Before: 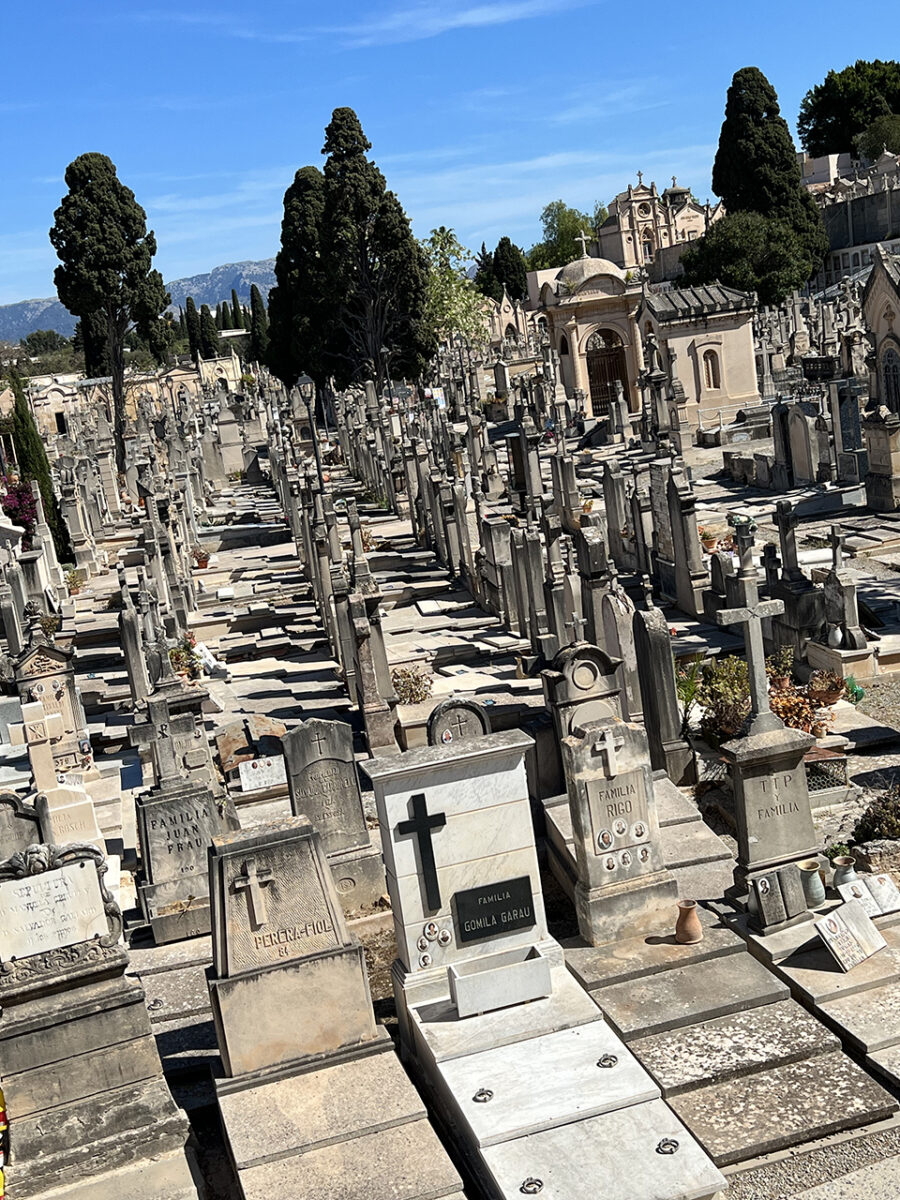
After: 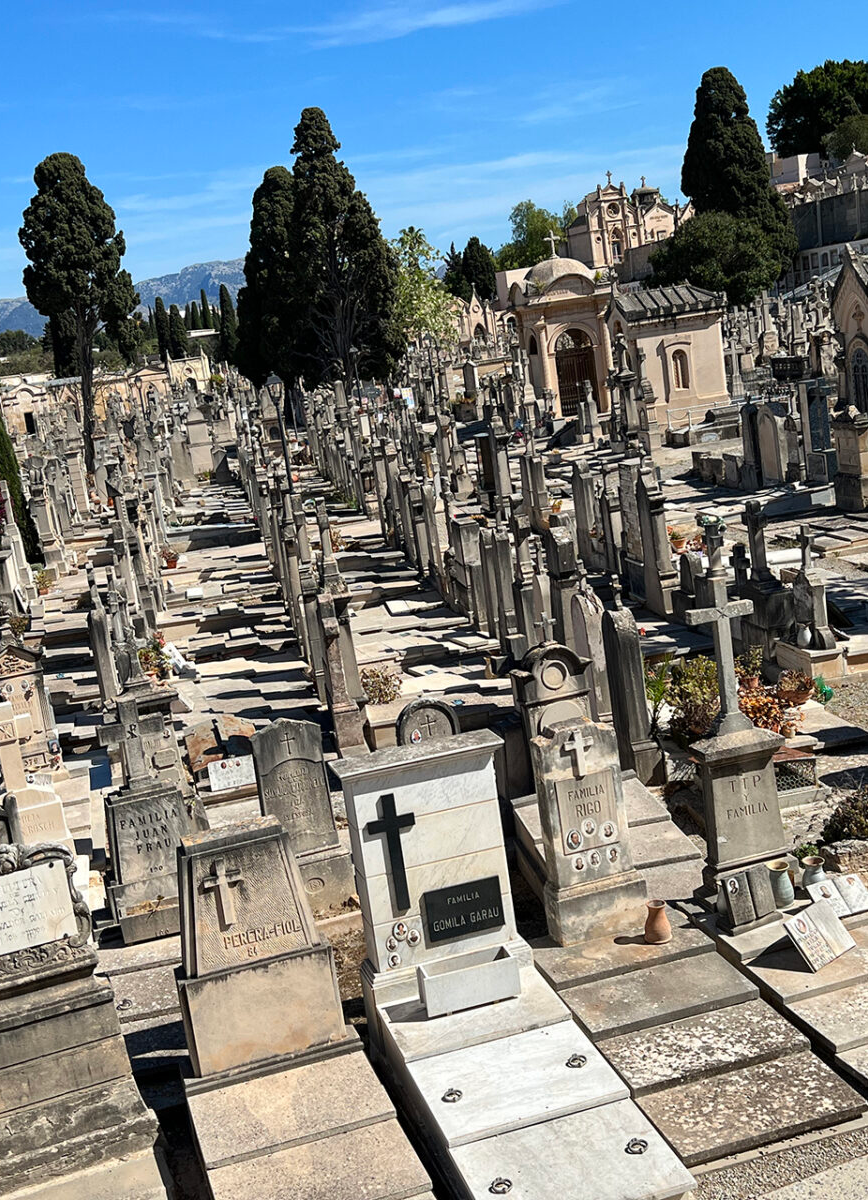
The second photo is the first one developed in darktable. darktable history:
crop and rotate: left 3.445%
